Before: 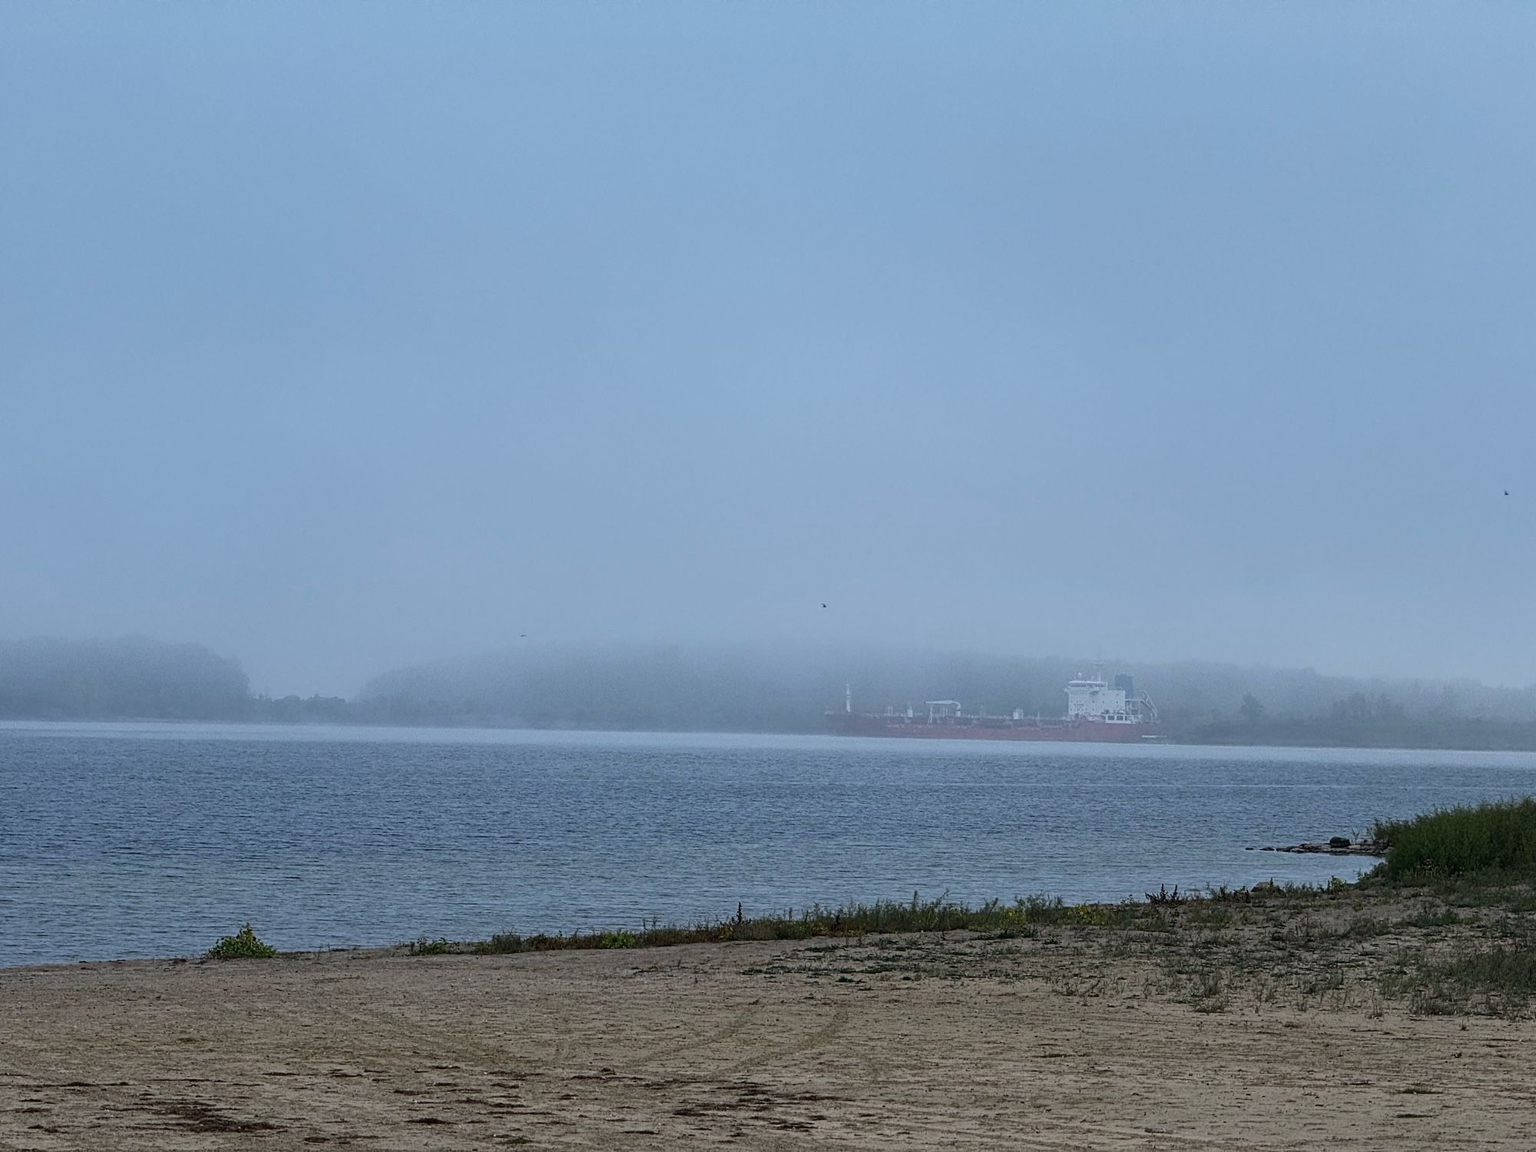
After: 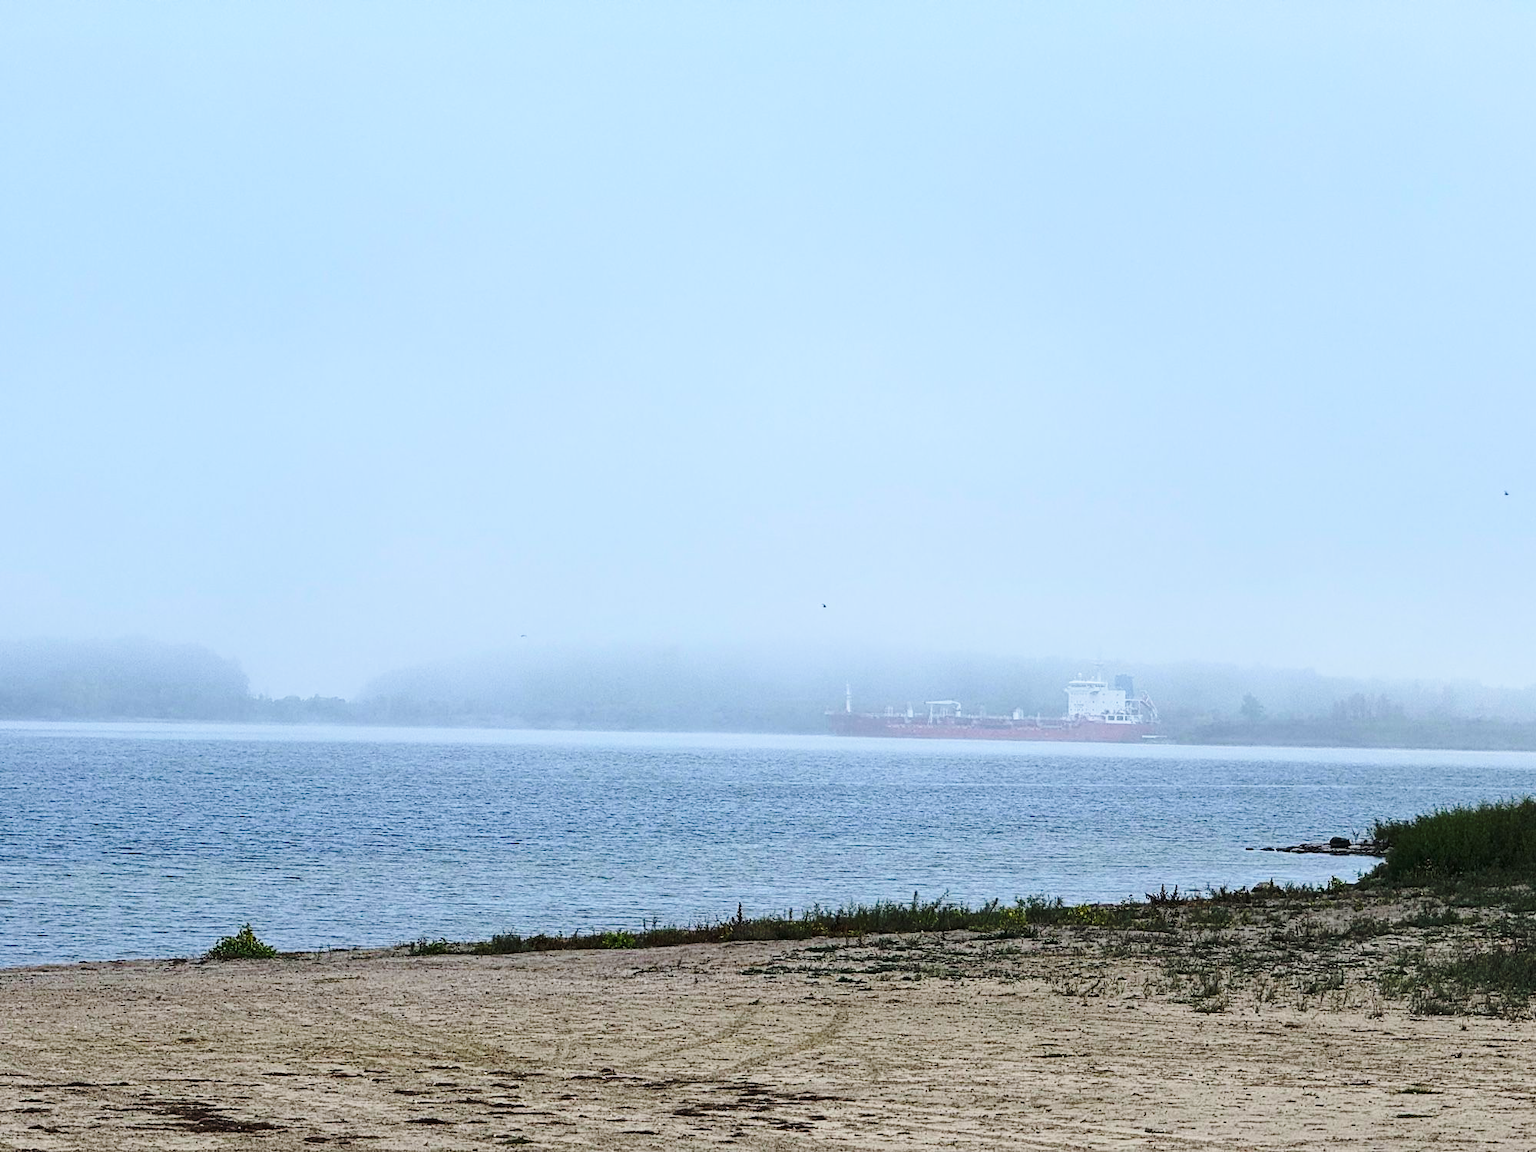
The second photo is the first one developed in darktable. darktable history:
base curve: curves: ch0 [(0, 0) (0.036, 0.037) (0.121, 0.228) (0.46, 0.76) (0.859, 0.983) (1, 1)], preserve colors none
tone curve: curves: ch0 [(0.016, 0.023) (0.248, 0.252) (0.732, 0.797) (1, 1)], color space Lab, linked channels, preserve colors none
